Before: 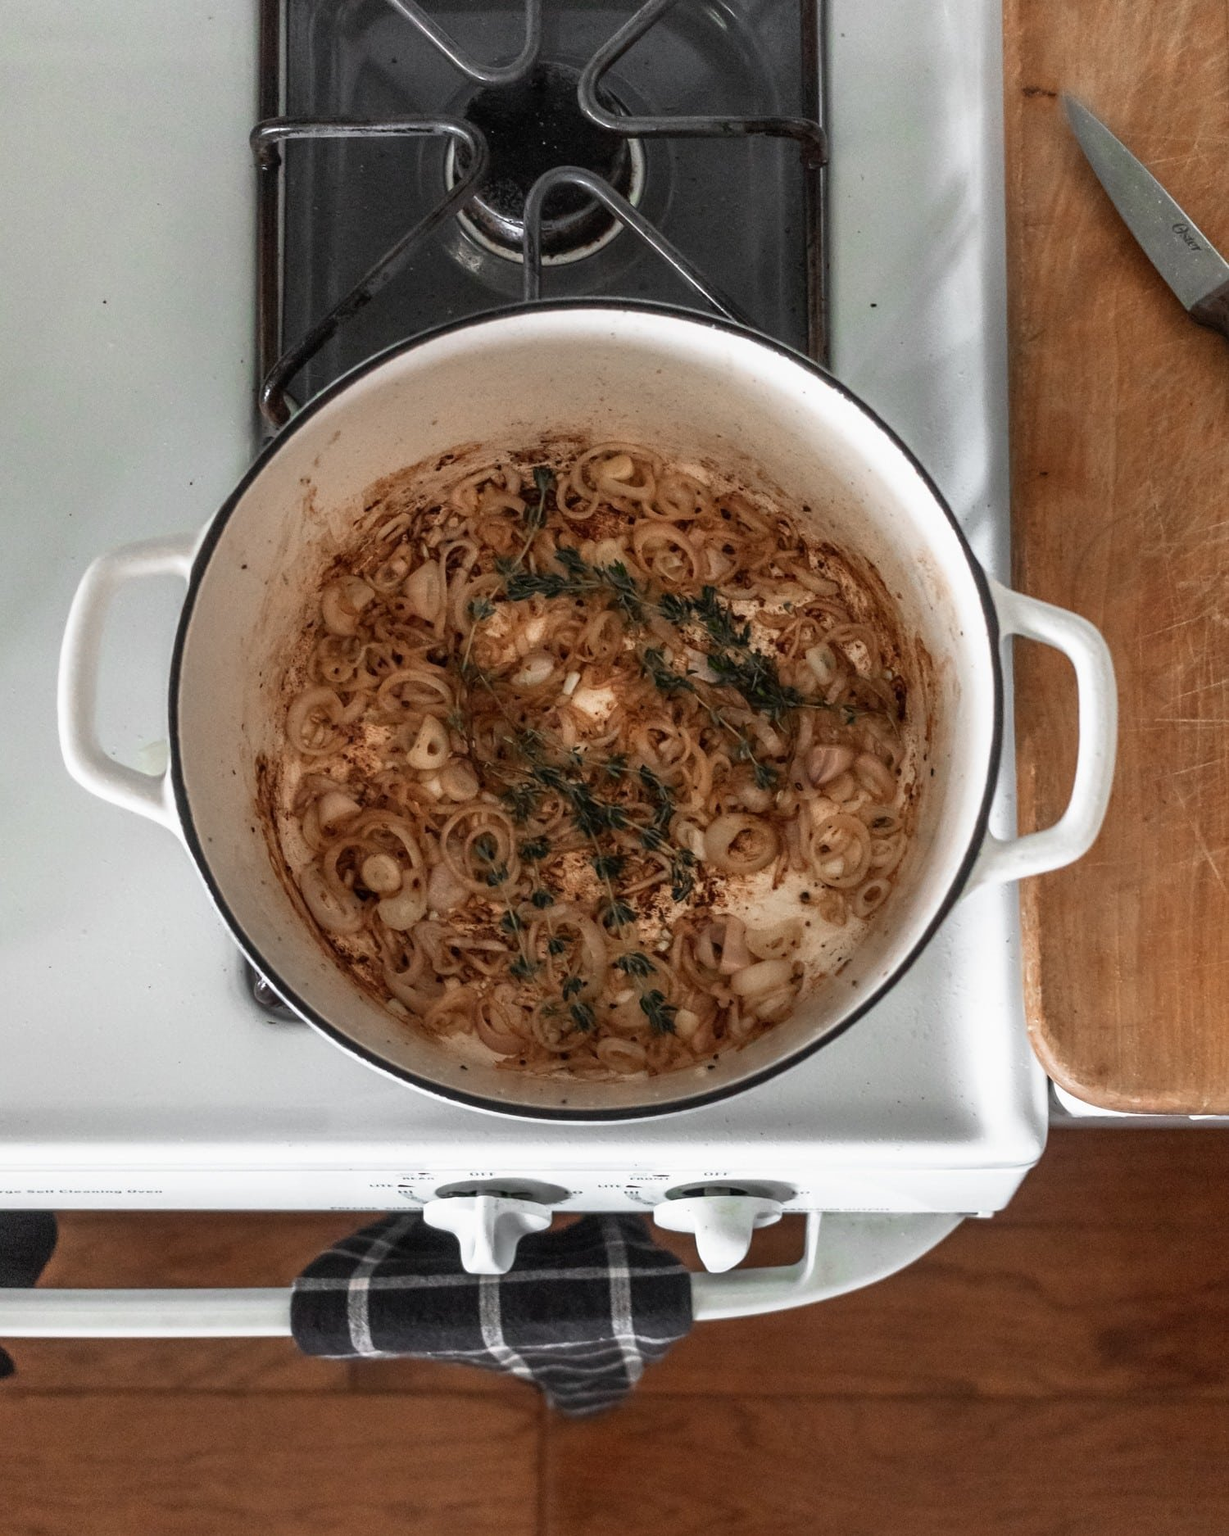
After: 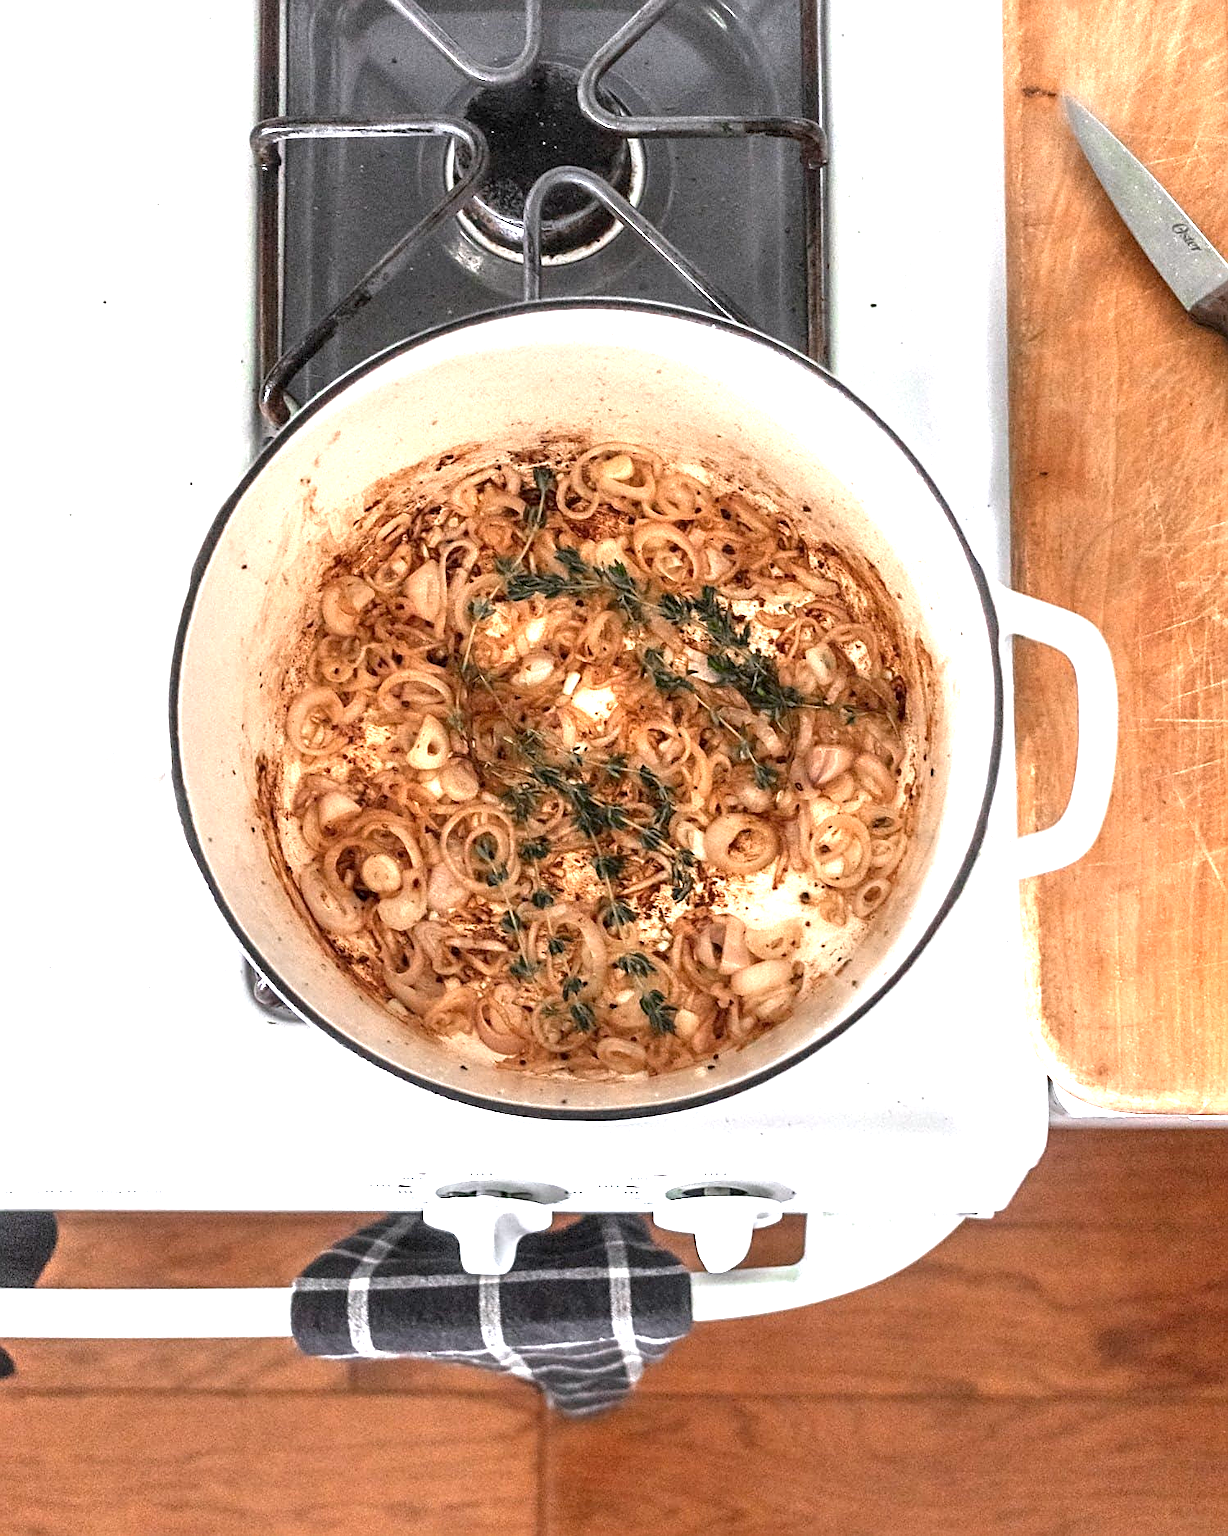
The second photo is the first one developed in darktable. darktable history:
sharpen: on, module defaults
white balance: red 1.009, blue 1.027
exposure: black level correction 0.001, exposure 1.822 EV, compensate exposure bias true, compensate highlight preservation false
